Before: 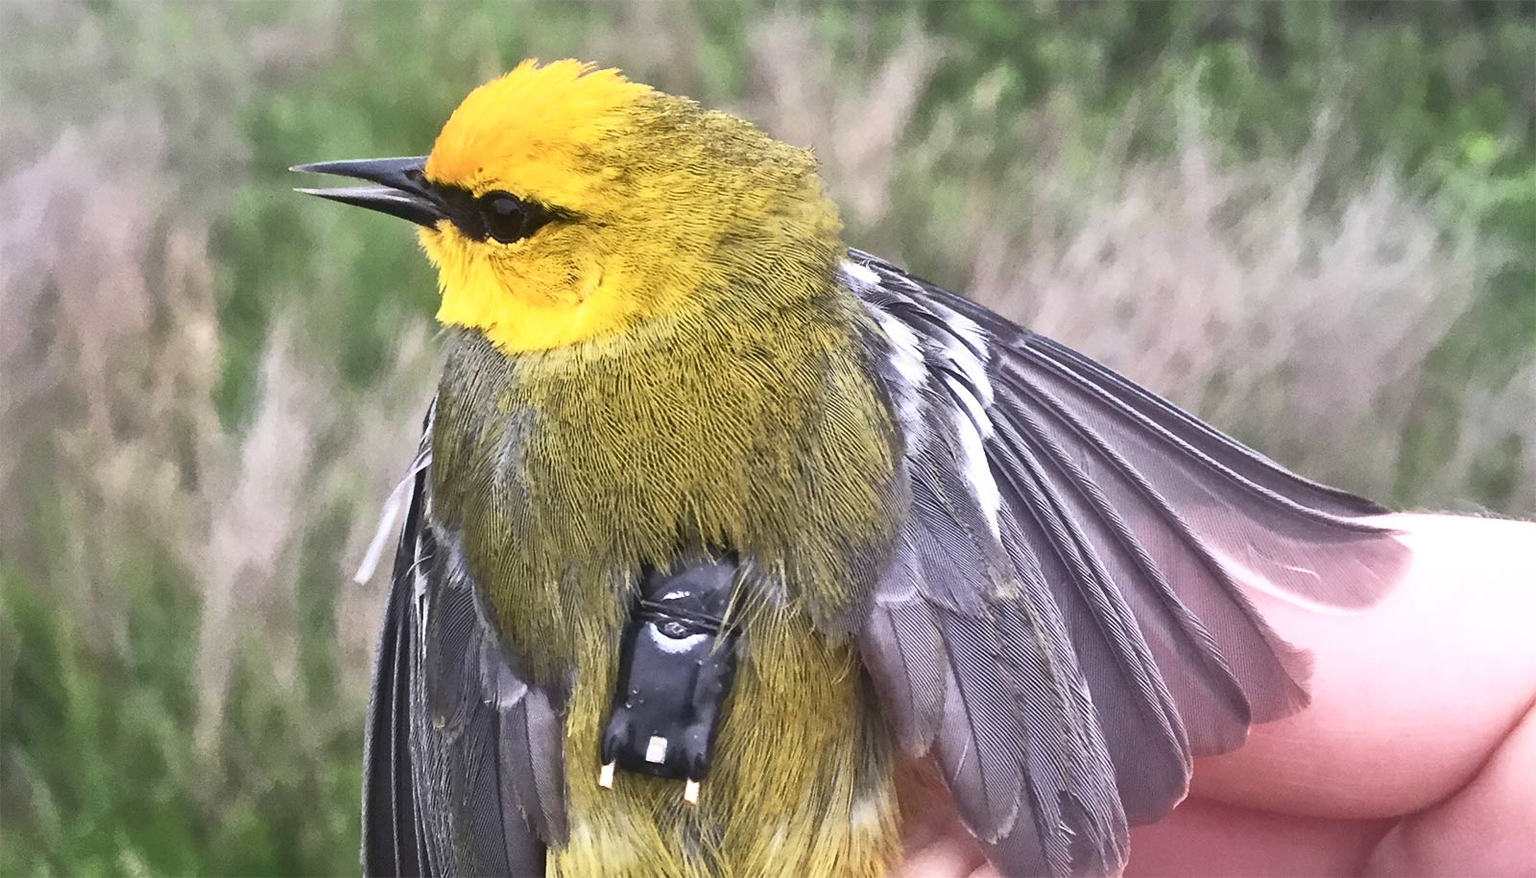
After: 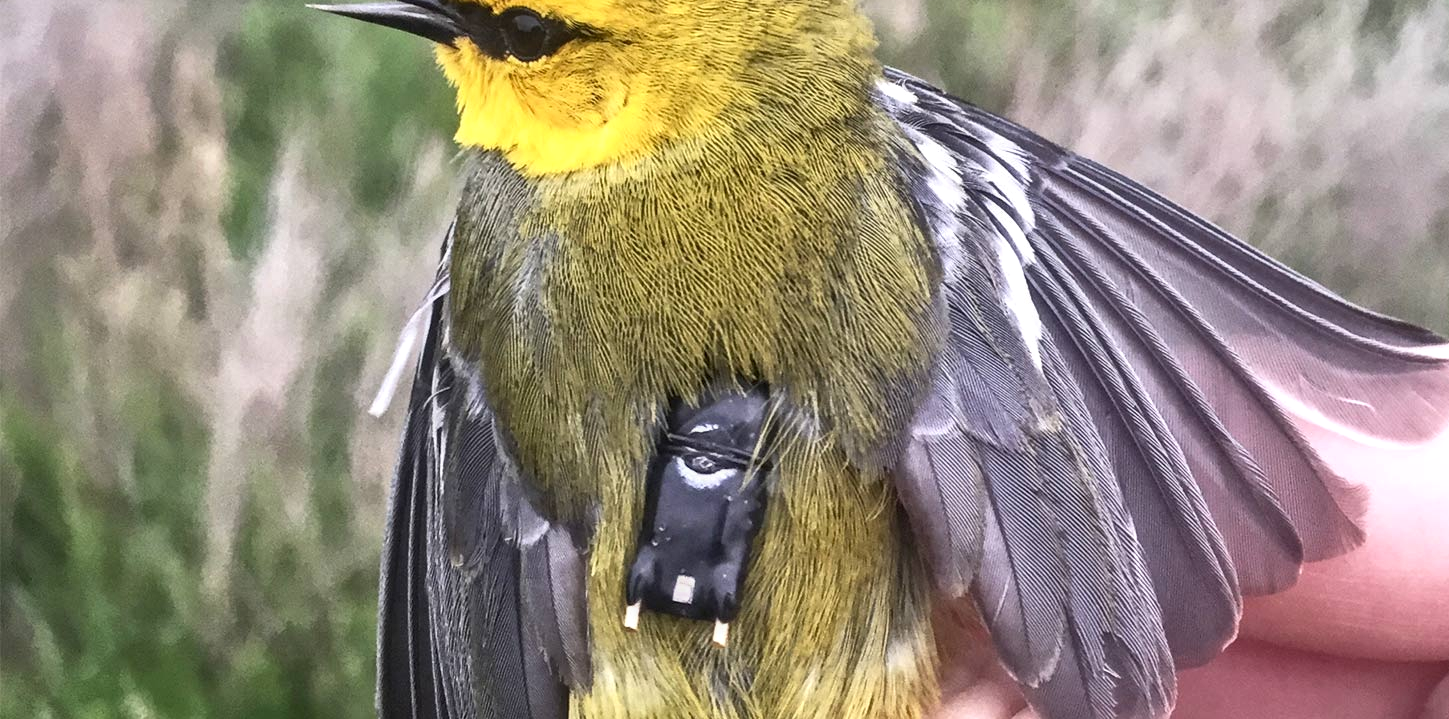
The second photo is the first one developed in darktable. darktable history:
local contrast: detail 130%
crop: top 21%, right 9.377%, bottom 0.317%
